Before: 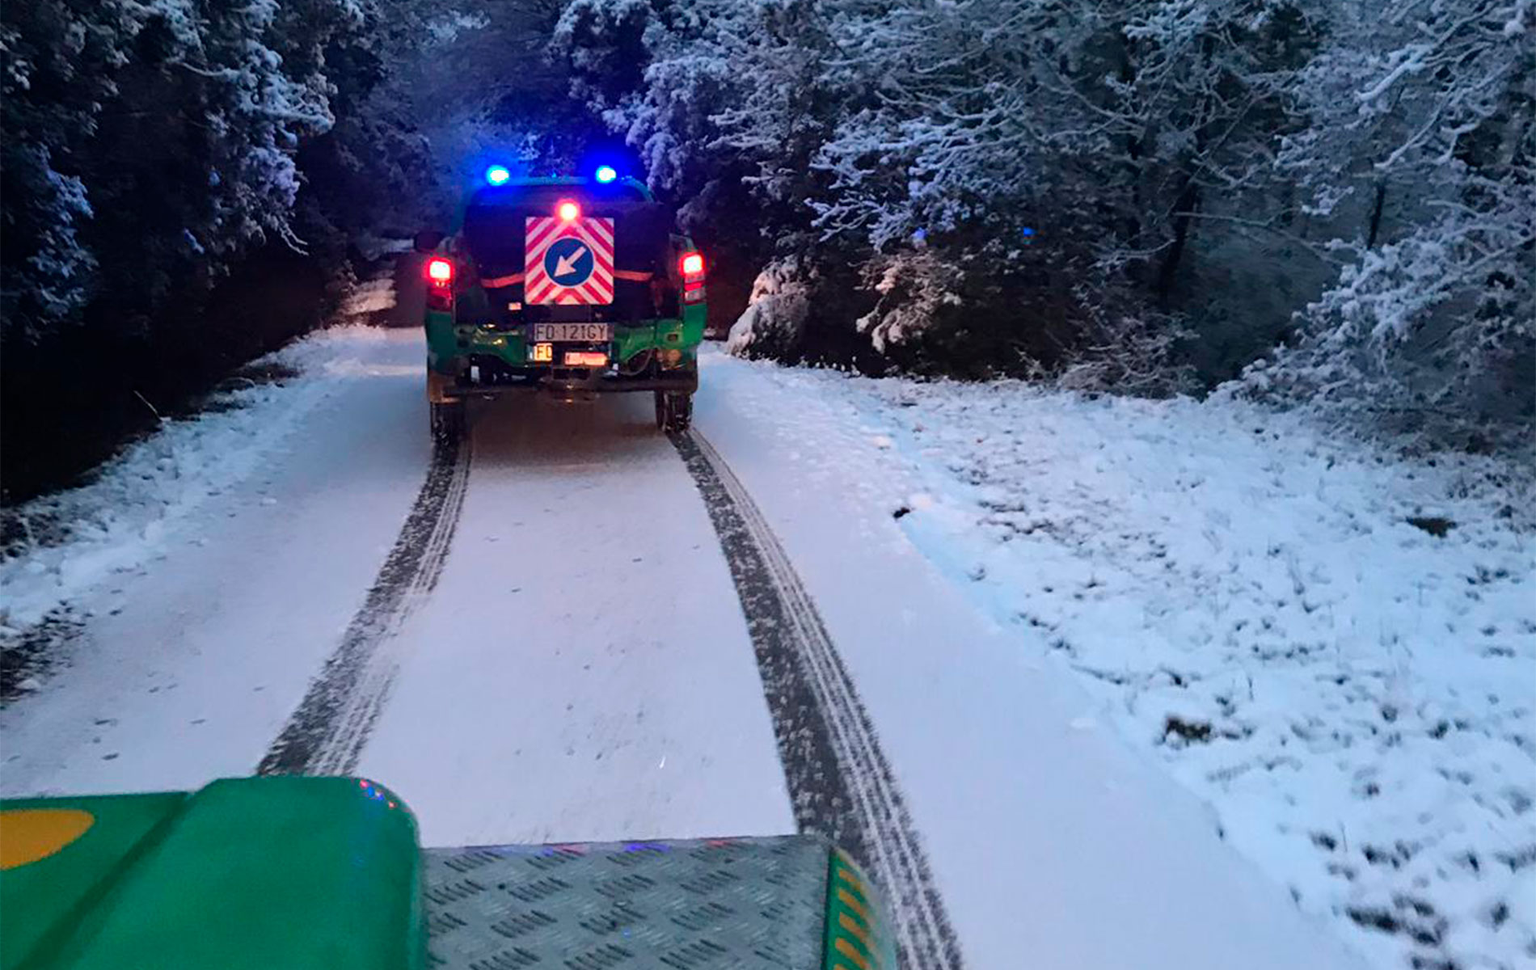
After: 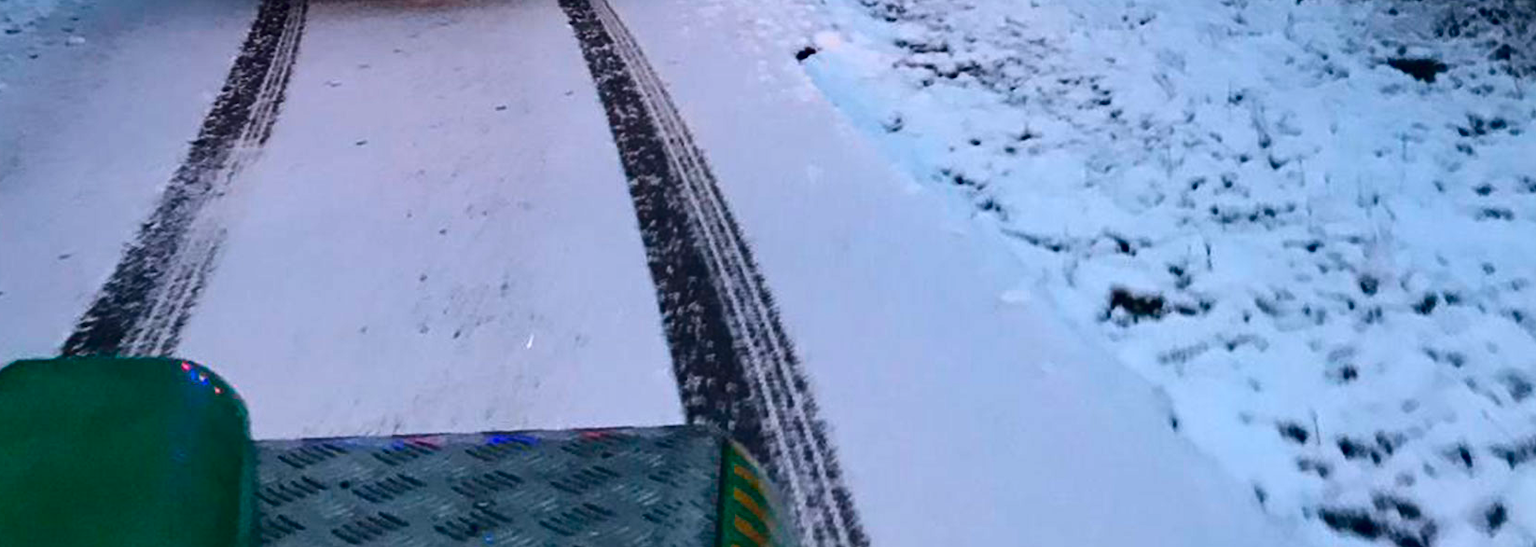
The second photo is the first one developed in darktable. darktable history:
crop and rotate: left 13.306%, top 48.129%, bottom 2.928%
exposure: compensate highlight preservation false
contrast brightness saturation: contrast 0.19, brightness -0.24, saturation 0.11
white balance: red 1.004, blue 1.024
